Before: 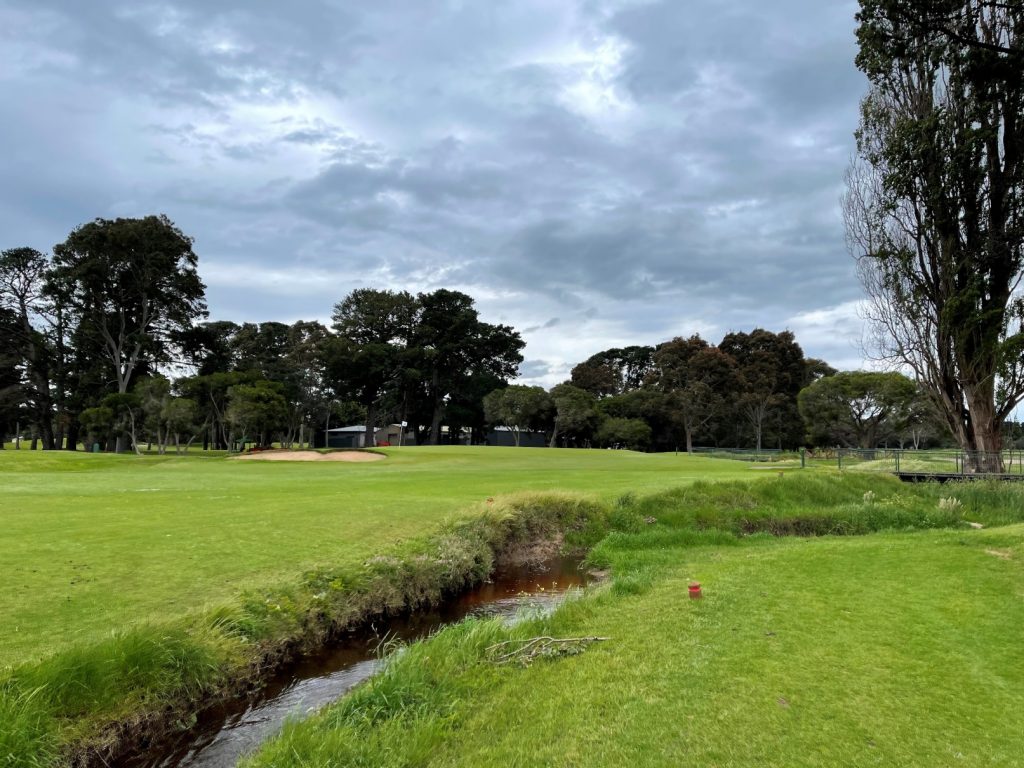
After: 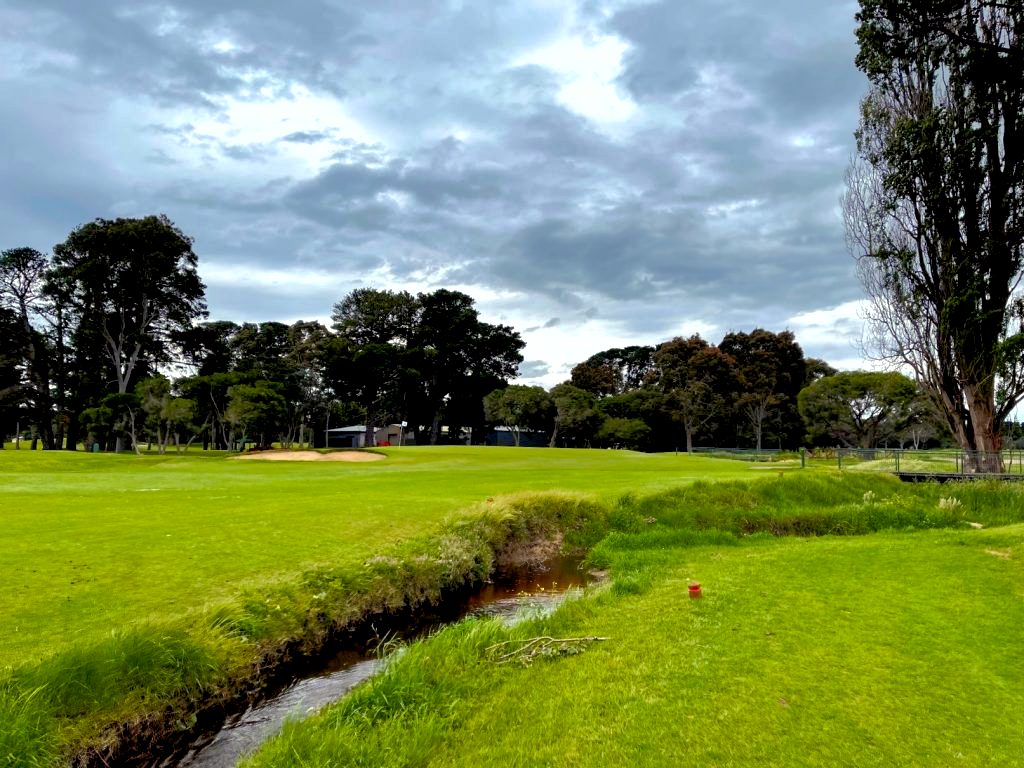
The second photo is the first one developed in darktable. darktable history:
color balance rgb: shadows lift › luminance -21.66%, shadows lift › chroma 6.57%, shadows lift › hue 270°, power › chroma 0.68%, power › hue 60°, highlights gain › luminance 6.08%, highlights gain › chroma 1.33%, highlights gain › hue 90°, global offset › luminance -0.87%, perceptual saturation grading › global saturation 26.86%, perceptual saturation grading › highlights -28.39%, perceptual saturation grading › mid-tones 15.22%, perceptual saturation grading › shadows 33.98%, perceptual brilliance grading › highlights 10%, perceptual brilliance grading › mid-tones 5%
shadows and highlights: on, module defaults
